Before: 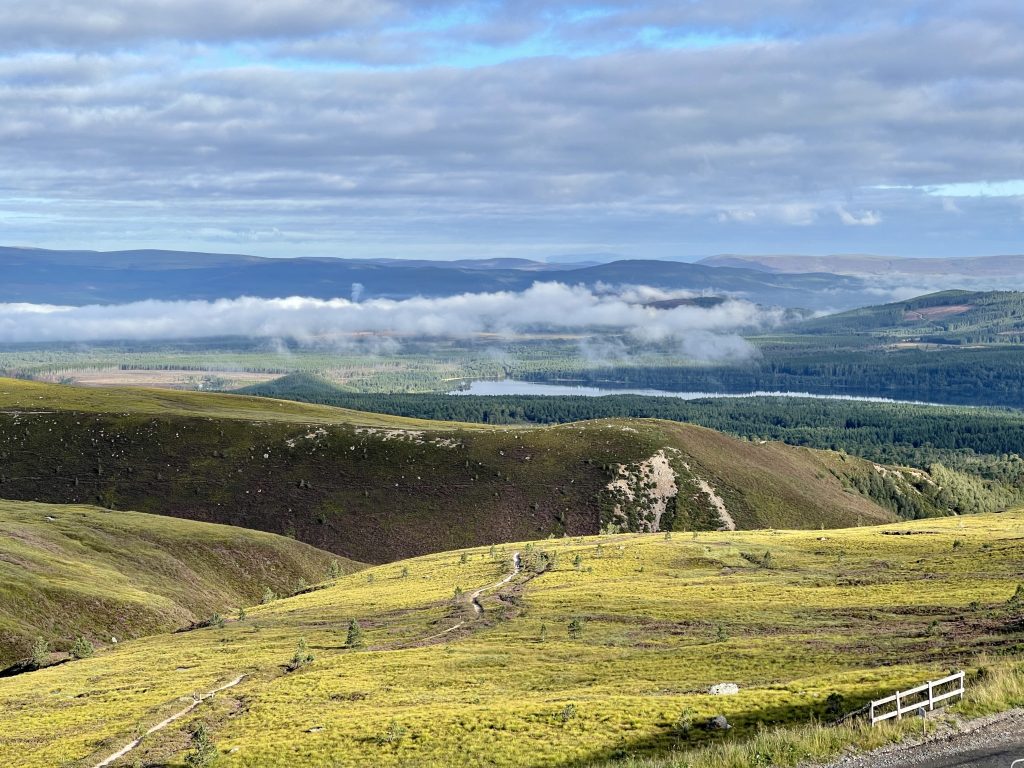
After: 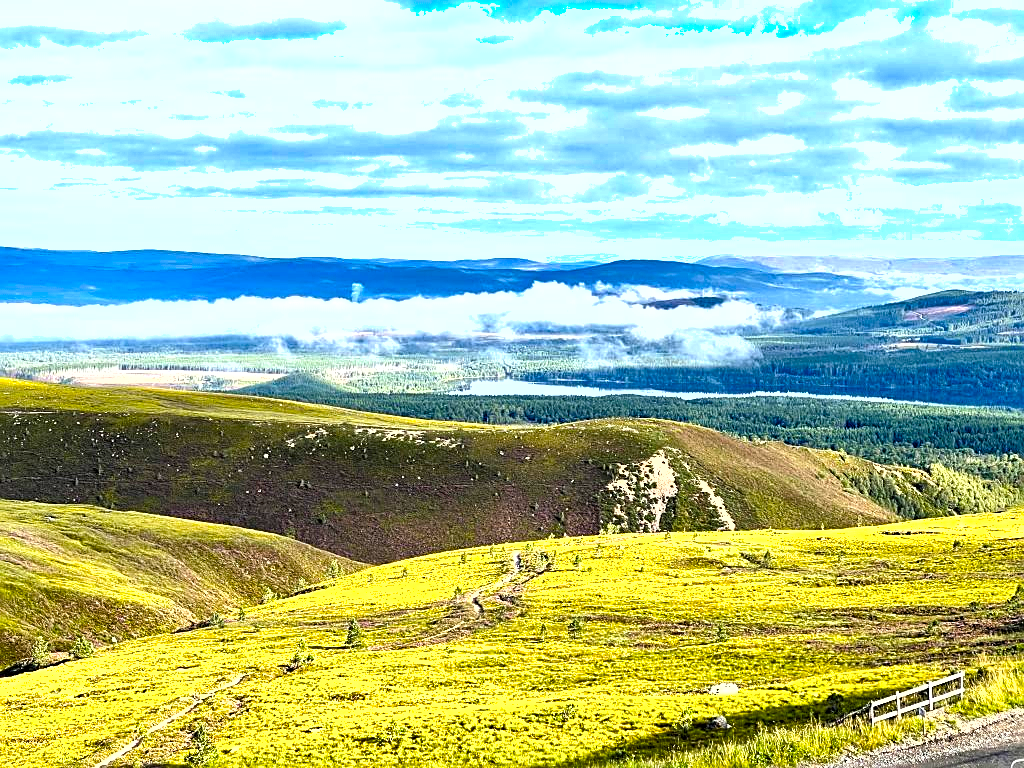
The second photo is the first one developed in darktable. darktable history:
color balance rgb: linear chroma grading › global chroma 15%, perceptual saturation grading › global saturation 30%
exposure: black level correction 0, exposure 1.2 EV, compensate highlight preservation false
shadows and highlights: shadows 40, highlights -54, highlights color adjustment 46%, low approximation 0.01, soften with gaussian
local contrast: mode bilateral grid, contrast 20, coarseness 50, detail 120%, midtone range 0.2
sharpen: on, module defaults
